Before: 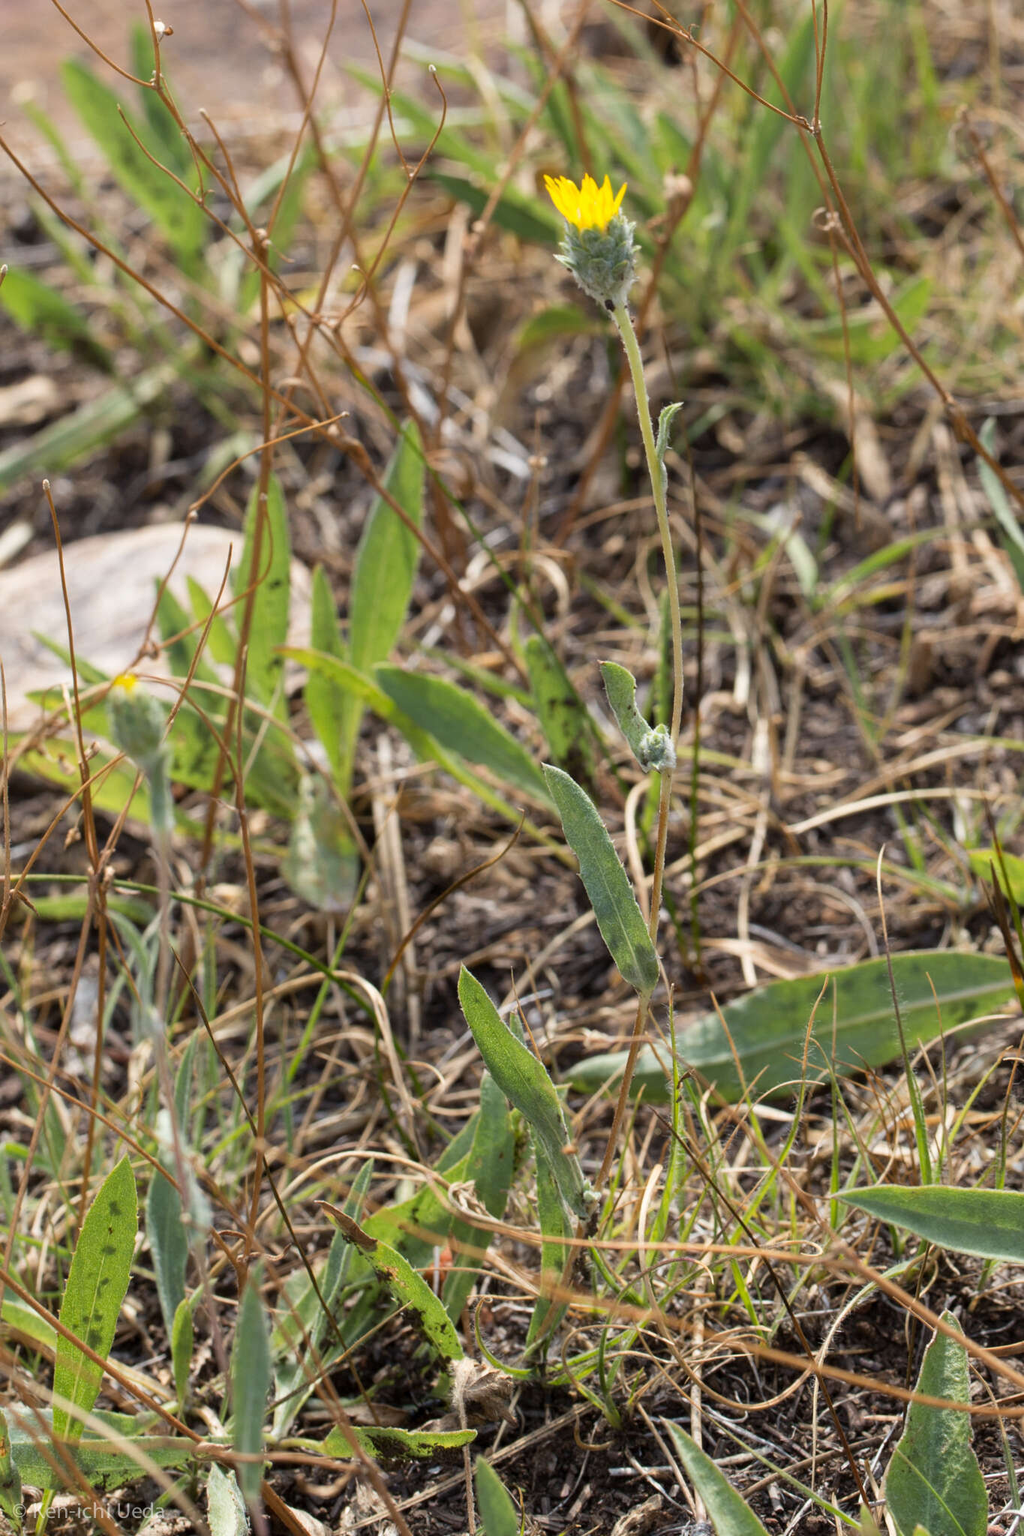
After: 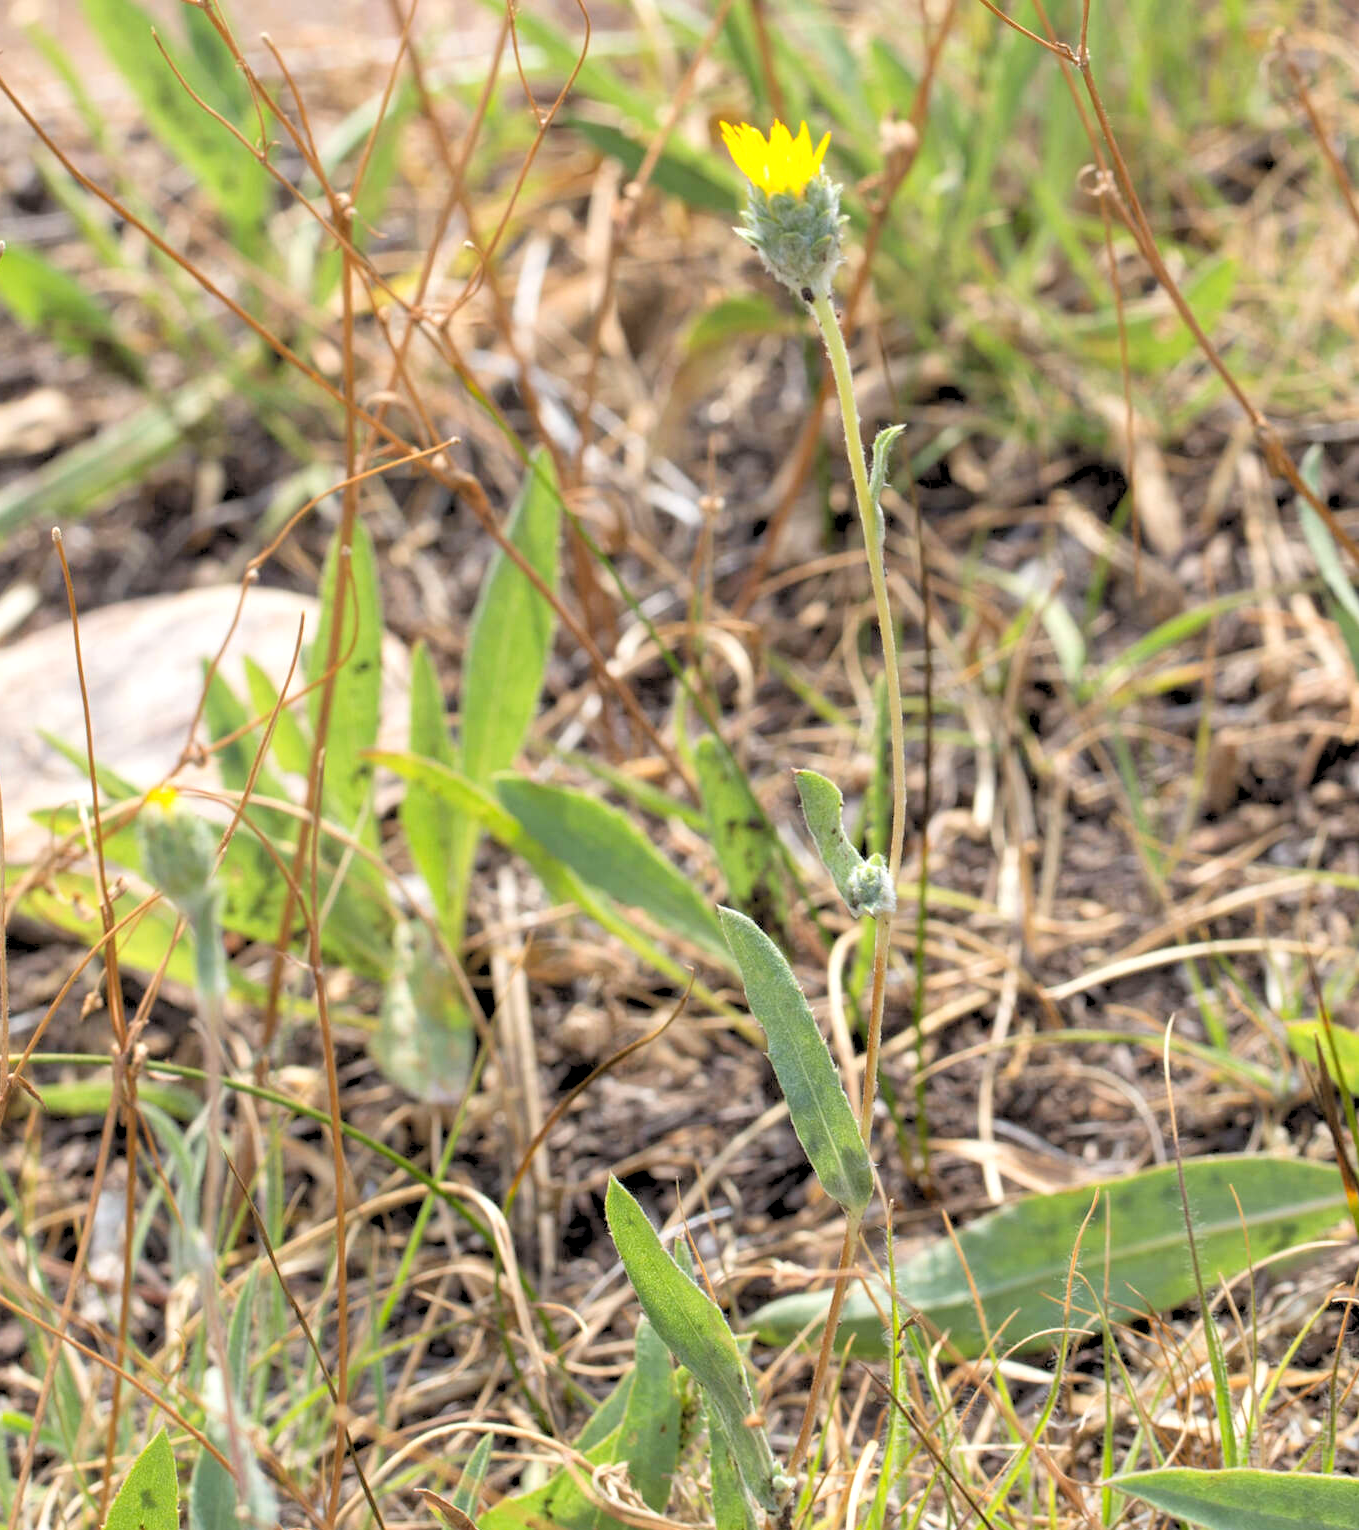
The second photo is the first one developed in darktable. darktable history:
crop: left 0.387%, top 5.469%, bottom 19.809%
rgb levels: preserve colors sum RGB, levels [[0.038, 0.433, 0.934], [0, 0.5, 1], [0, 0.5, 1]]
exposure: black level correction 0, exposure 0.7 EV, compensate exposure bias true, compensate highlight preservation false
